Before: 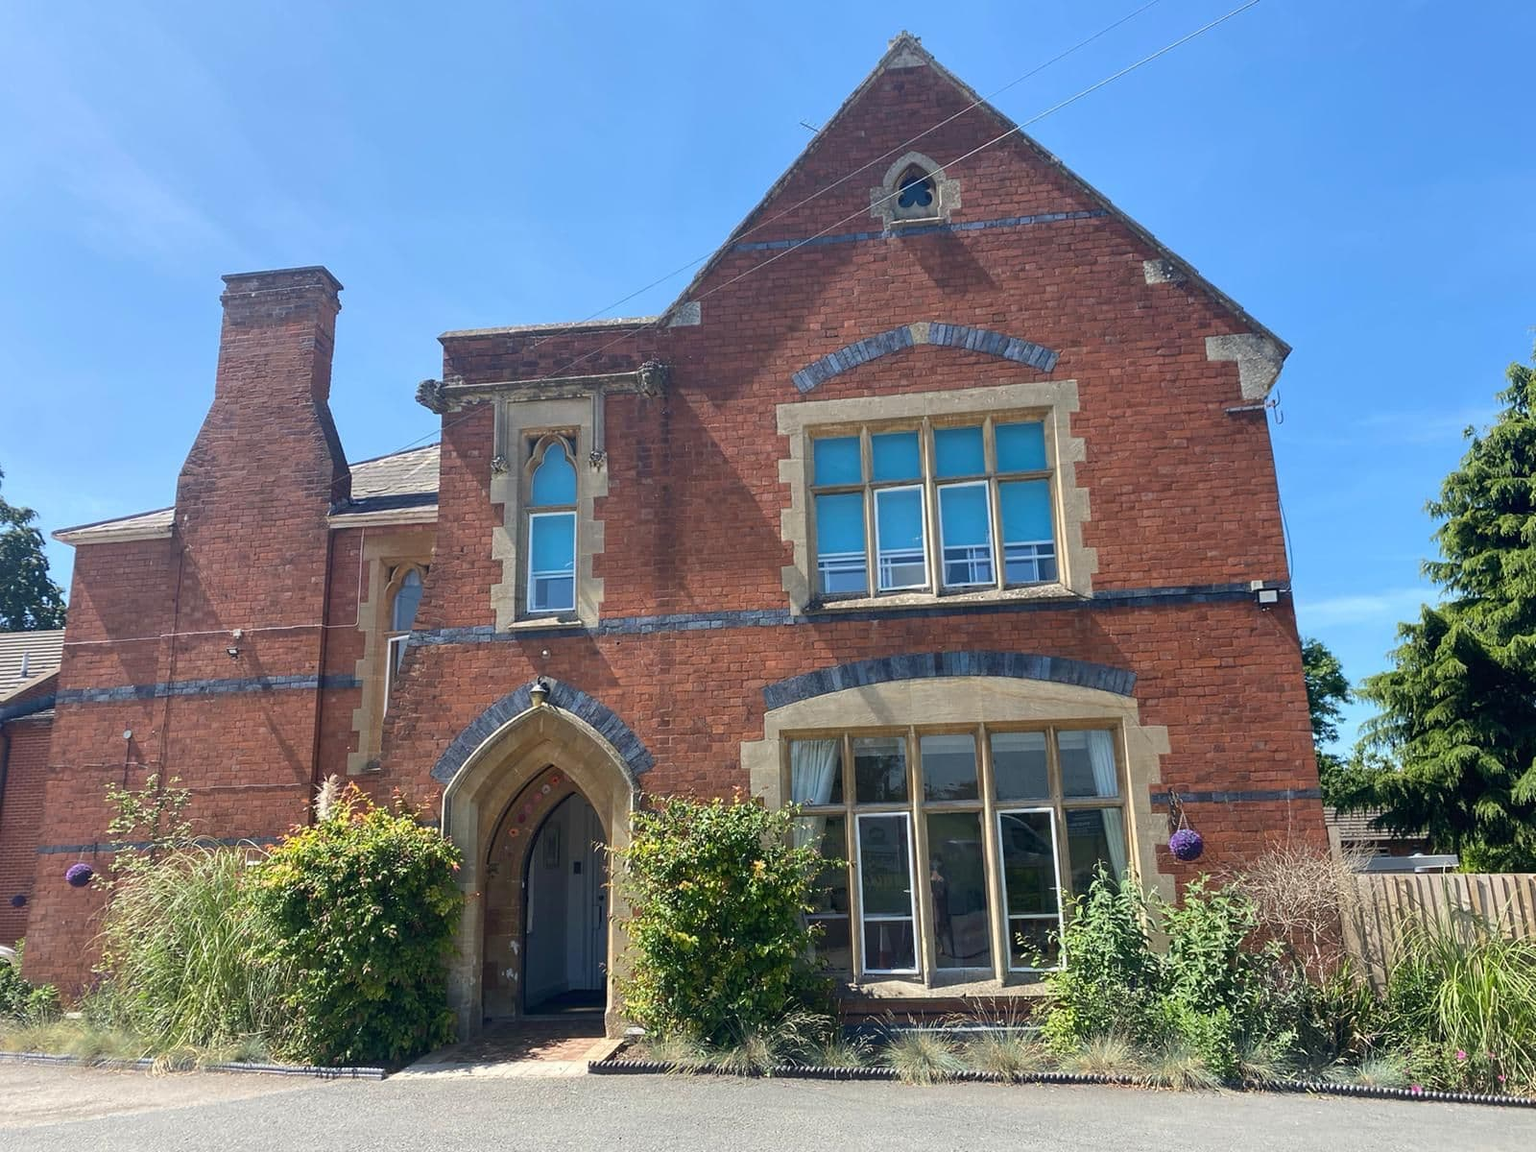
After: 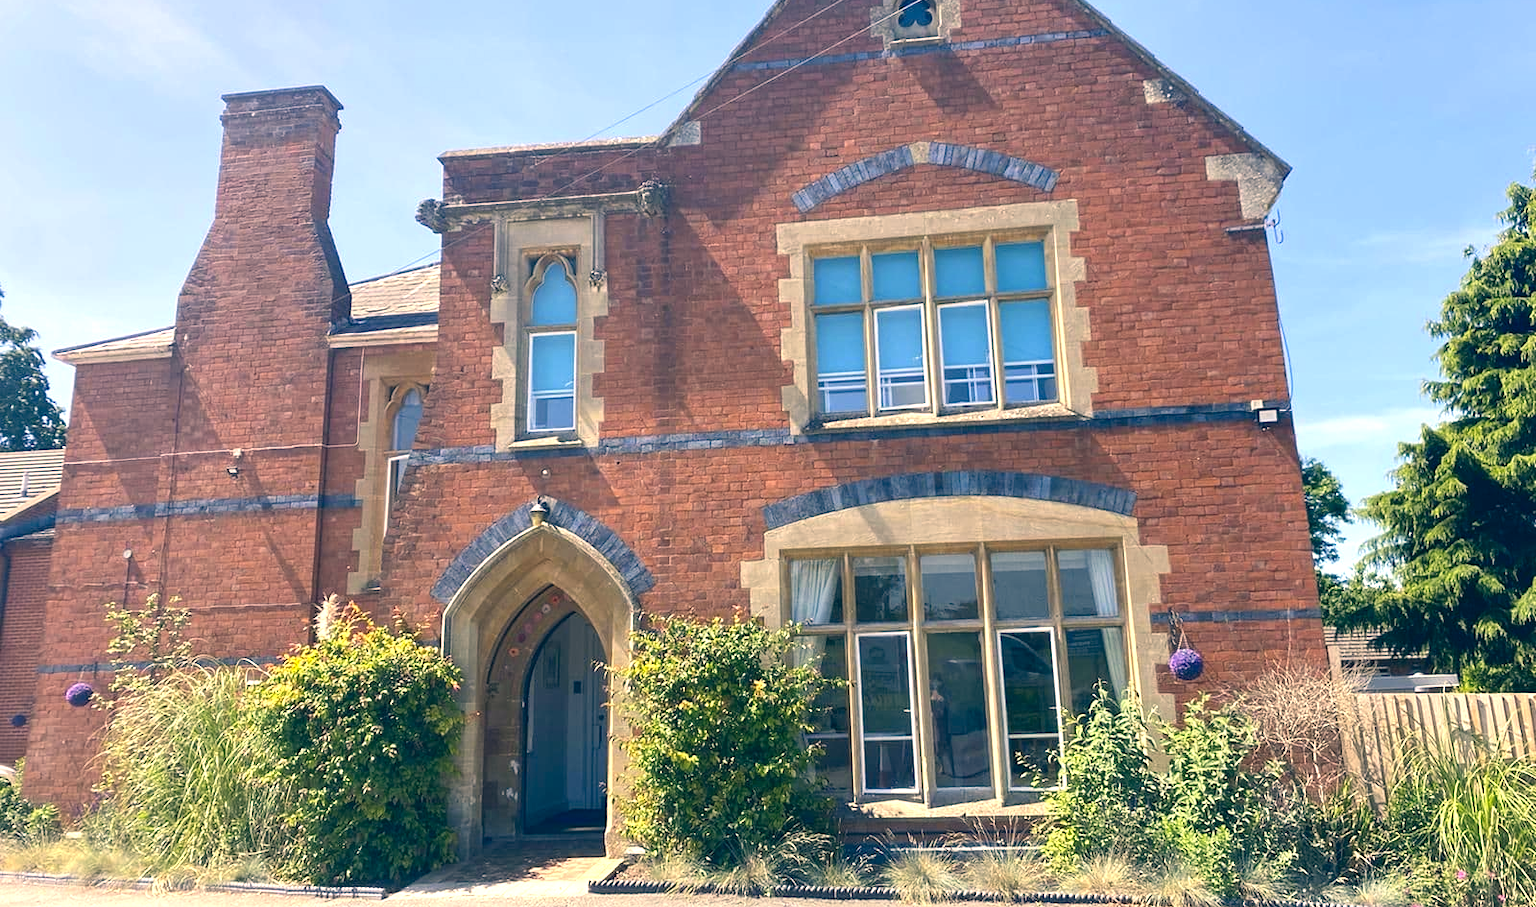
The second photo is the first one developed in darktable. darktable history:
color correction: highlights a* 10.37, highlights b* 14.18, shadows a* -10.2, shadows b* -14.92
exposure: black level correction -0.002, exposure 0.714 EV, compensate highlight preservation false
crop and rotate: top 15.73%, bottom 5.512%
